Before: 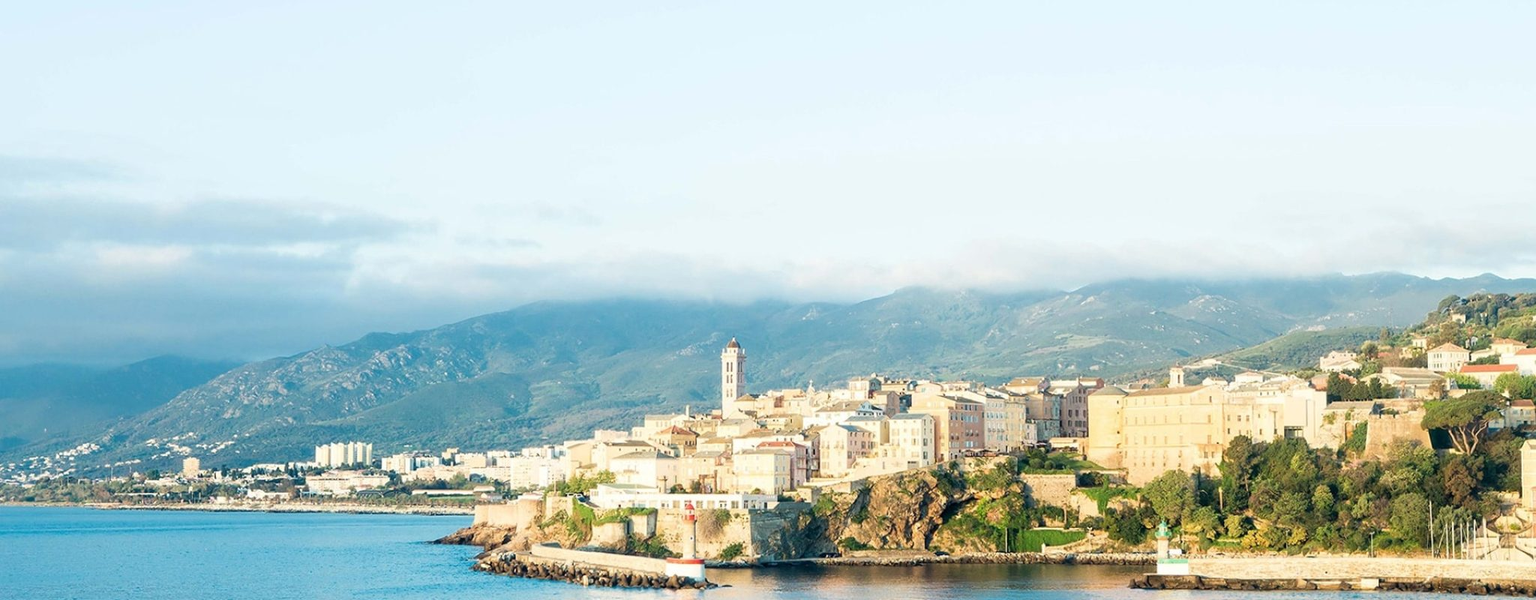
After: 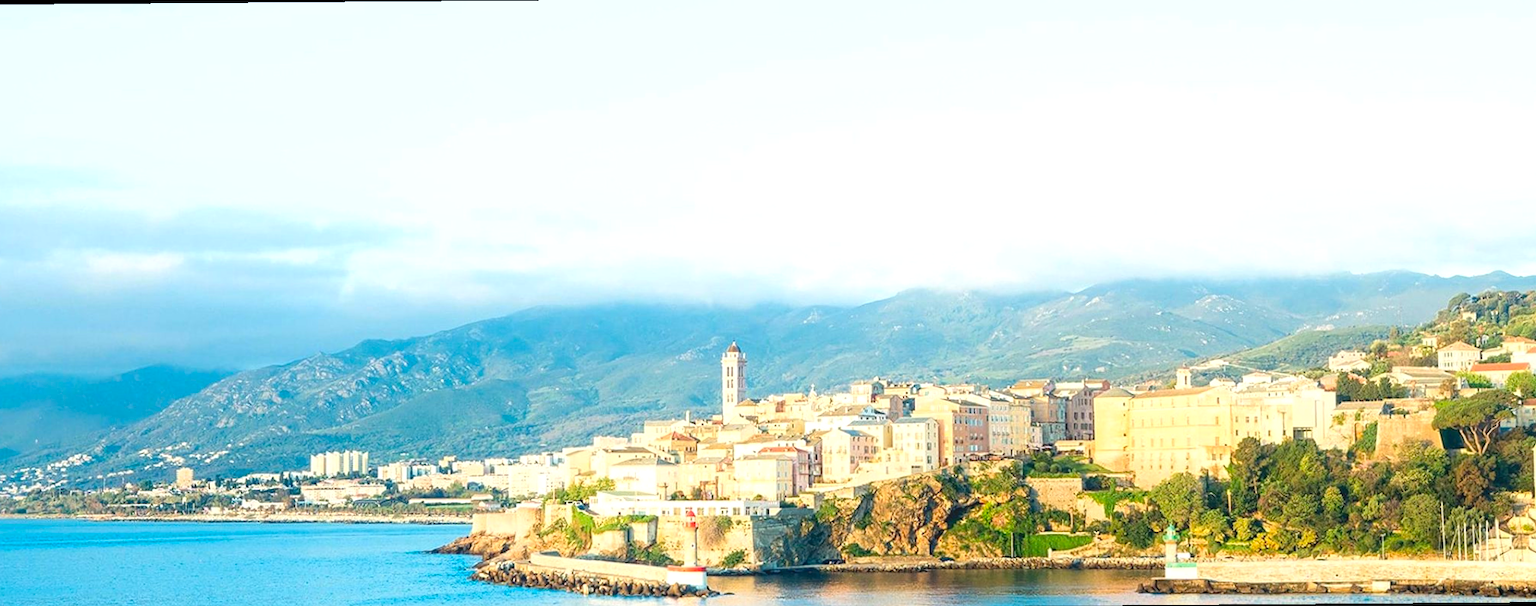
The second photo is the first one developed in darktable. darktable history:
exposure: exposure 0.3 EV, compensate highlight preservation false
local contrast: highlights 100%, shadows 100%, detail 120%, midtone range 0.2
contrast brightness saturation: contrast 0.09, saturation 0.28
contrast equalizer: y [[0.439, 0.44, 0.442, 0.457, 0.493, 0.498], [0.5 ×6], [0.5 ×6], [0 ×6], [0 ×6]]
rotate and perspective: rotation -0.45°, automatic cropping original format, crop left 0.008, crop right 0.992, crop top 0.012, crop bottom 0.988
